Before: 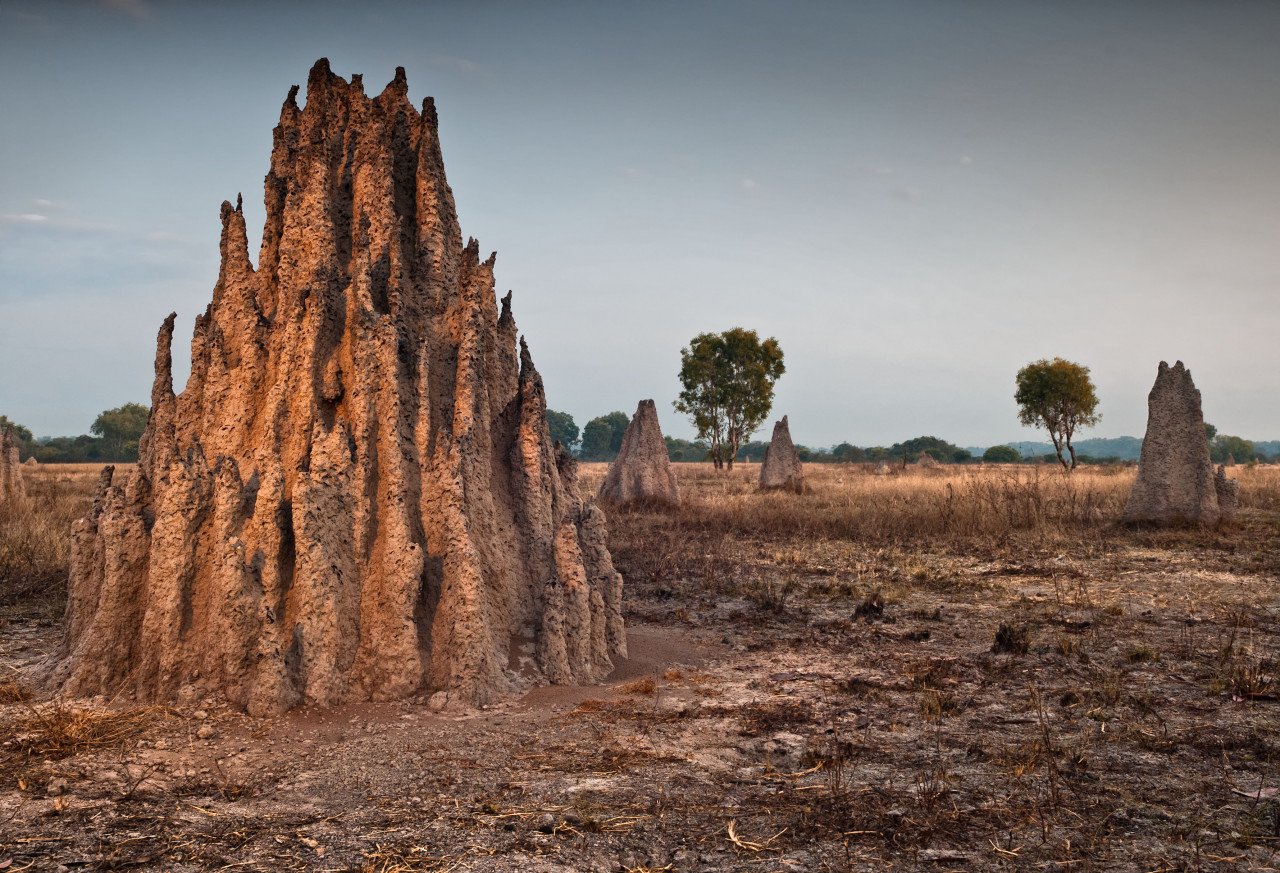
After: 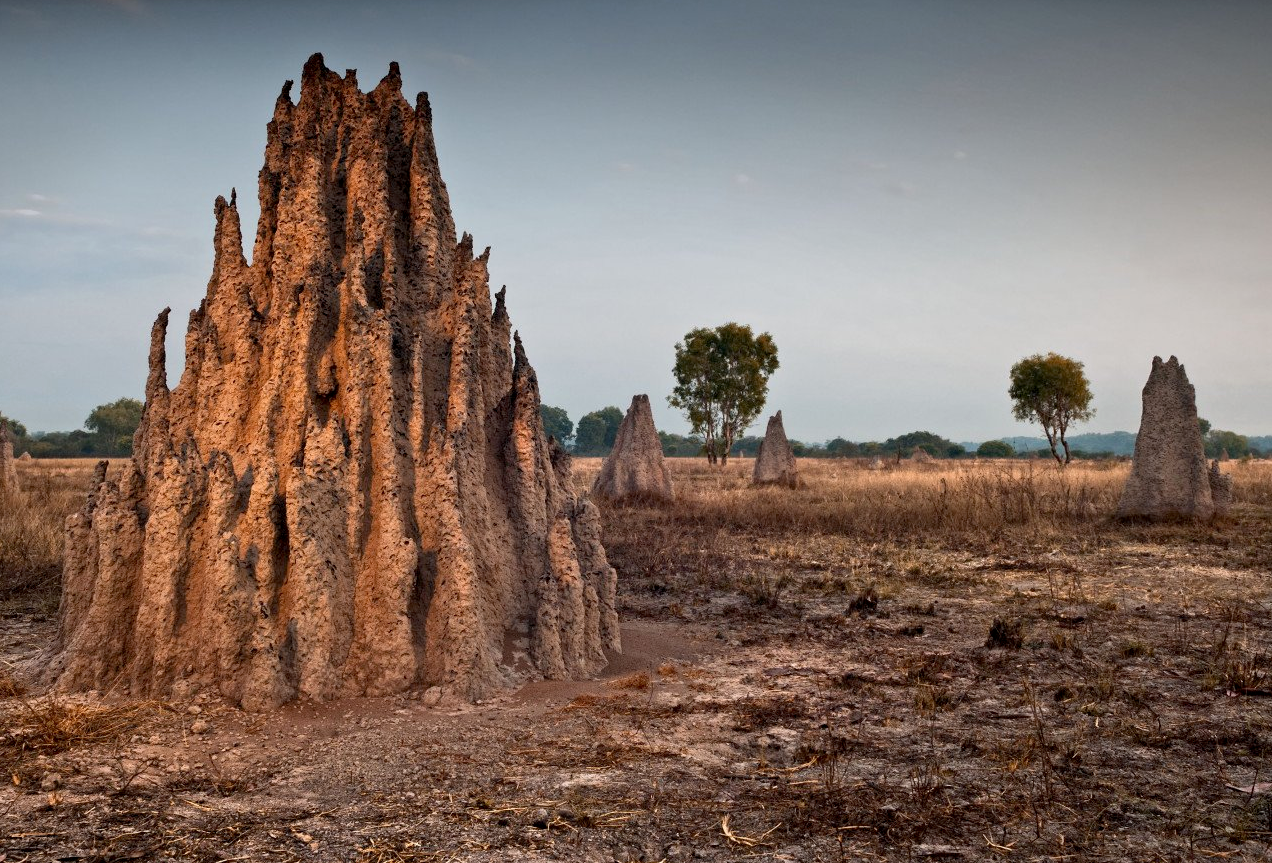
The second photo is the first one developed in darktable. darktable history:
exposure: black level correction 0.005, exposure 0.015 EV, compensate highlight preservation false
crop: left 0.494%, top 0.586%, right 0.128%, bottom 0.477%
